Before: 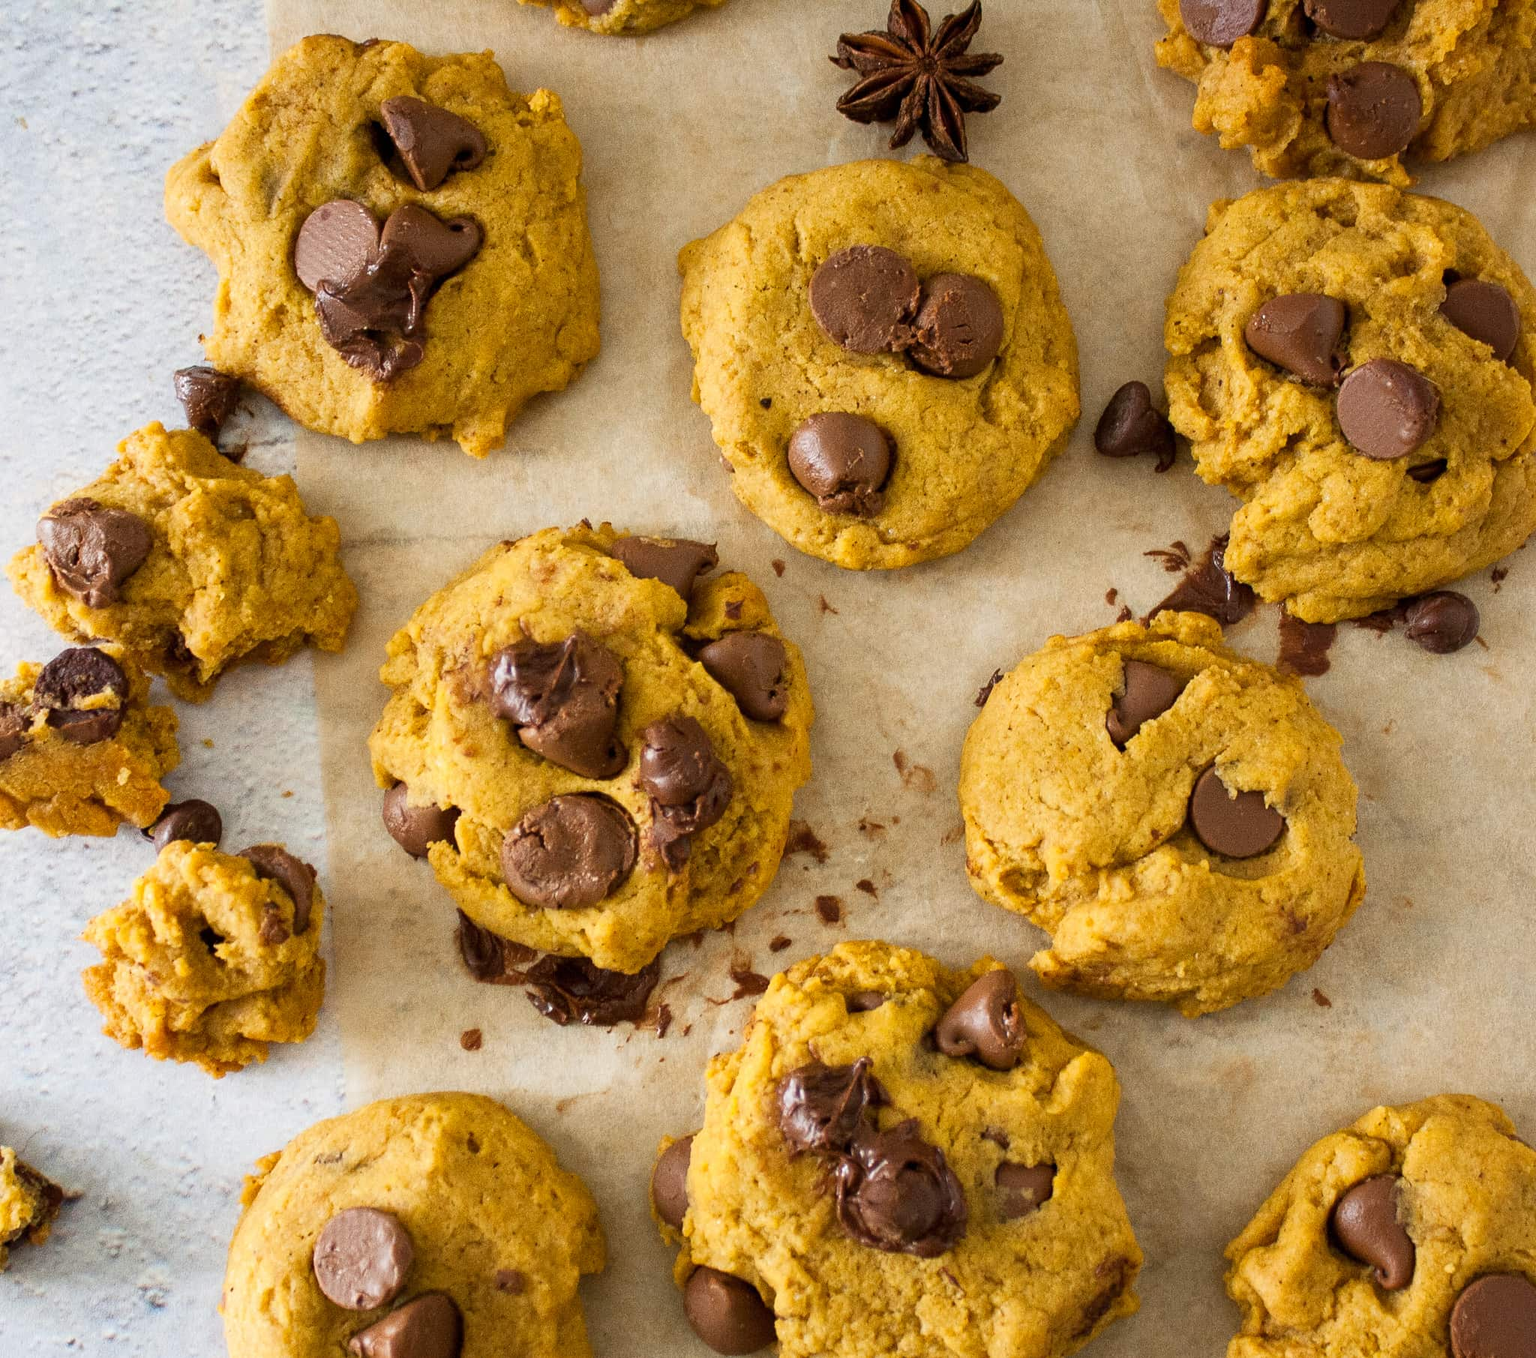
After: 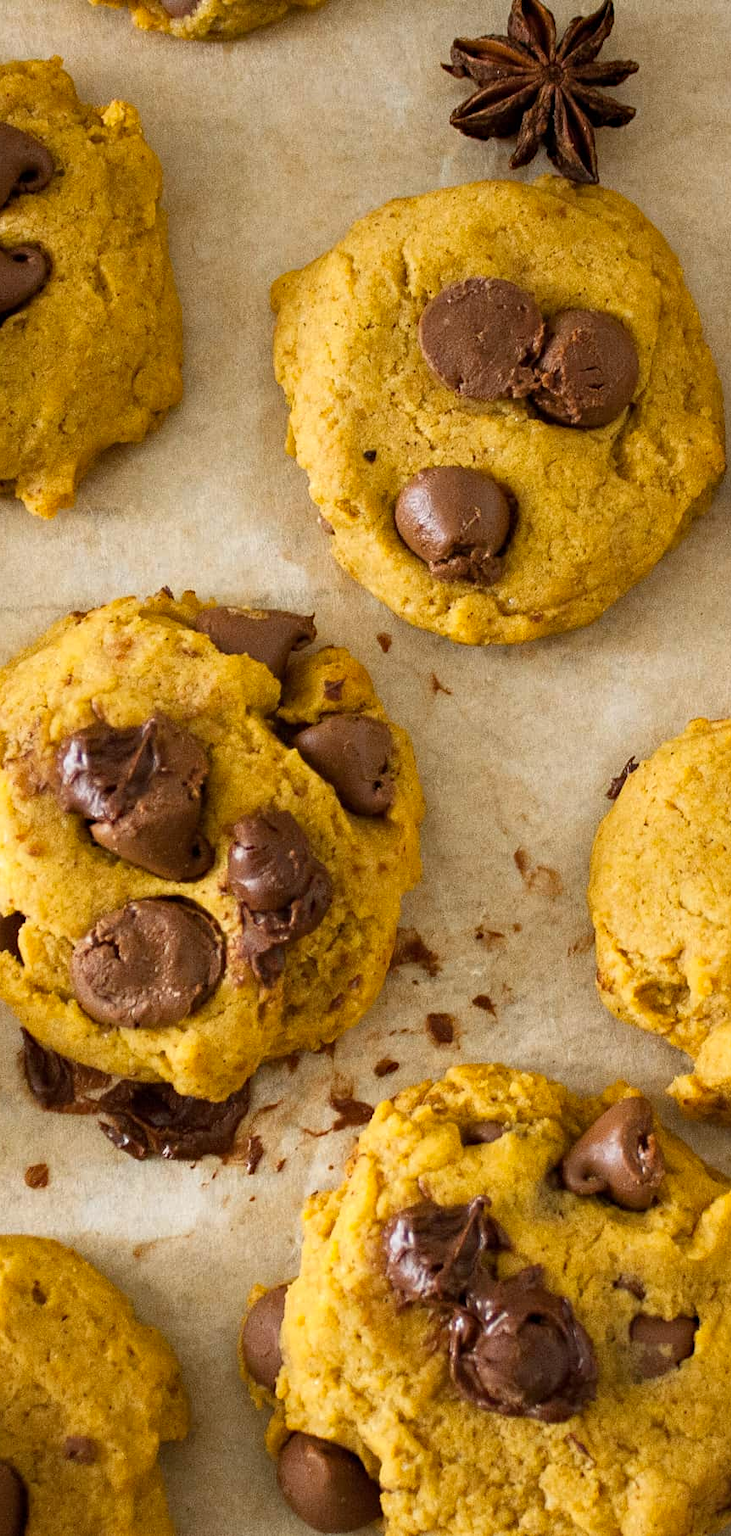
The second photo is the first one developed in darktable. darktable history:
crop: left 28.583%, right 29.231%
haze removal: compatibility mode true, adaptive false
